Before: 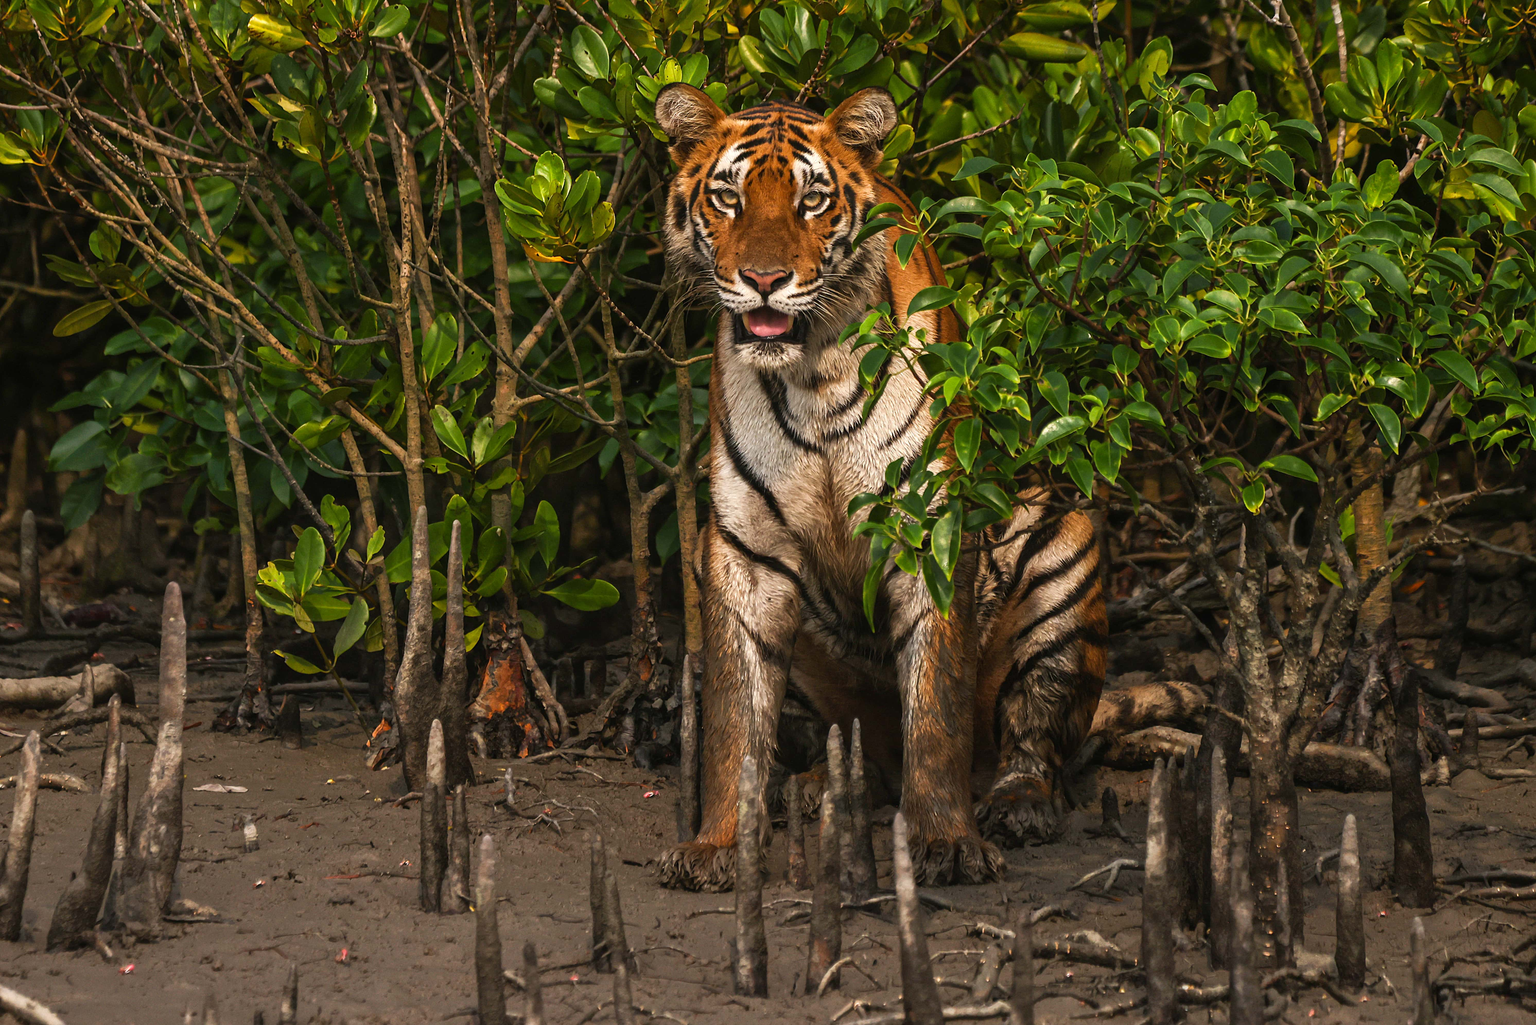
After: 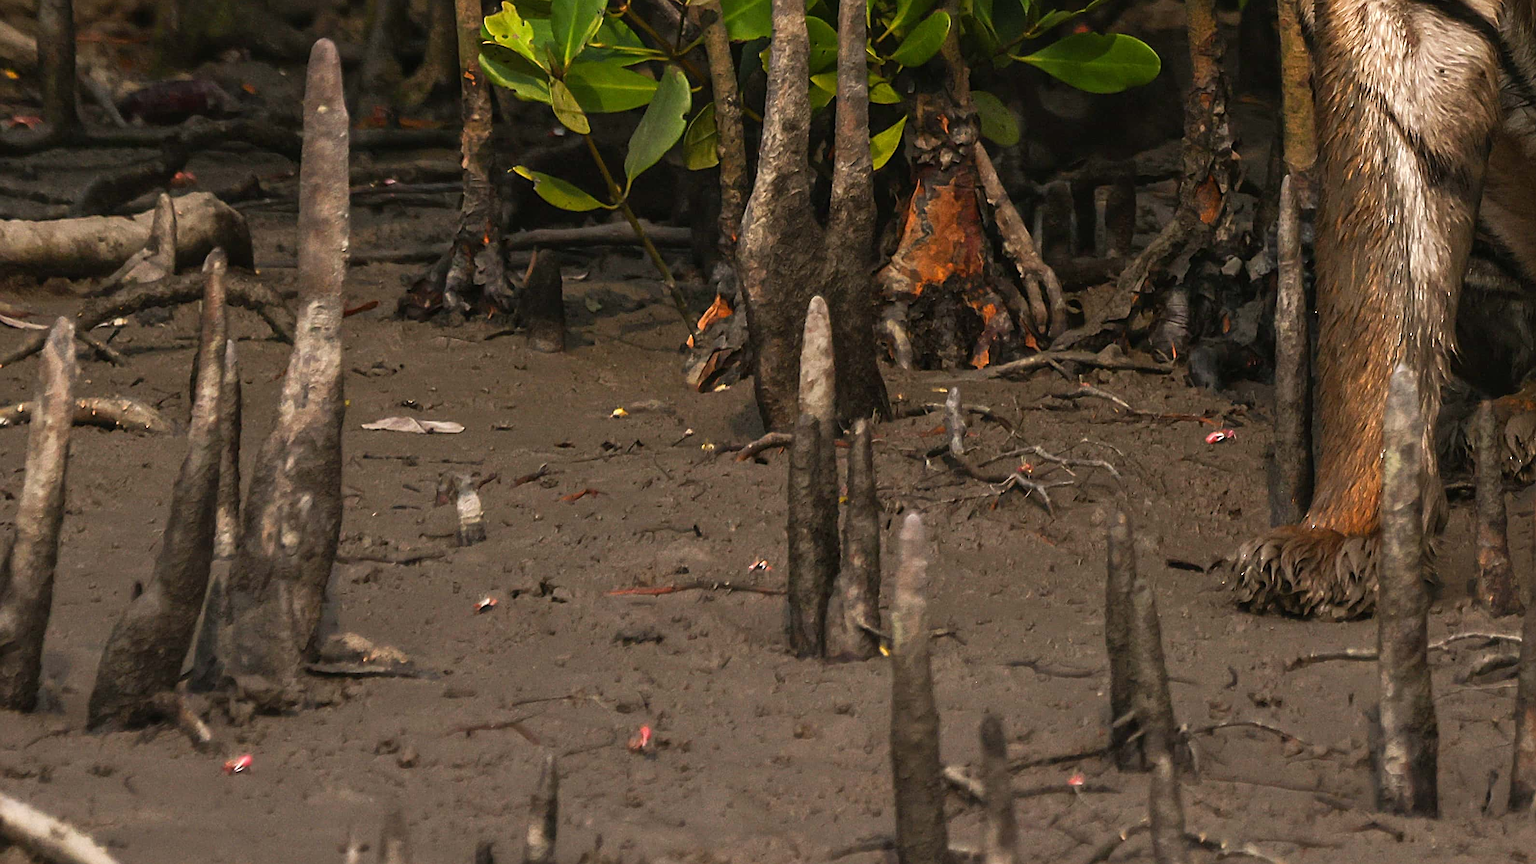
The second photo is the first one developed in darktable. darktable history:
crop and rotate: top 54.778%, right 46.61%, bottom 0.159%
sharpen: on, module defaults
